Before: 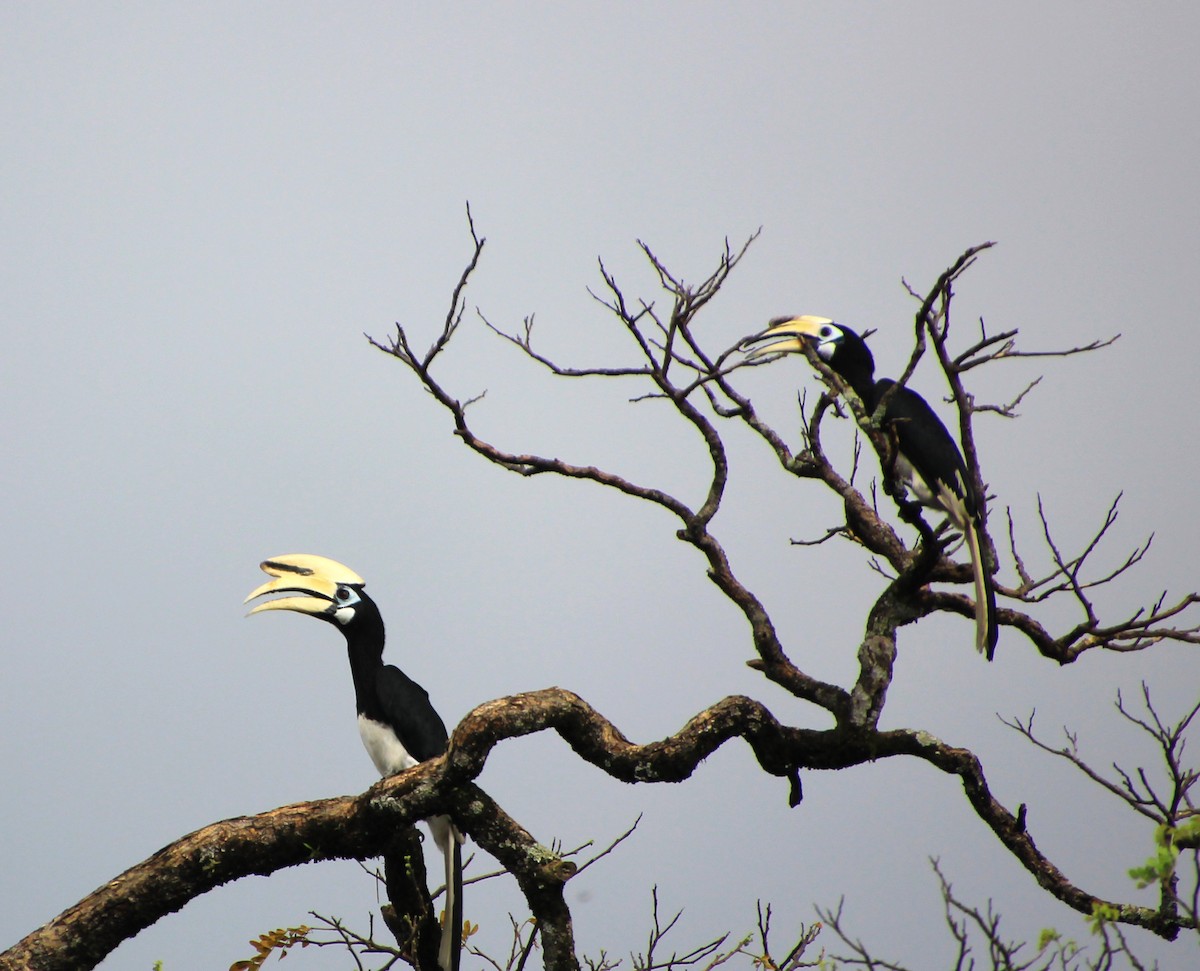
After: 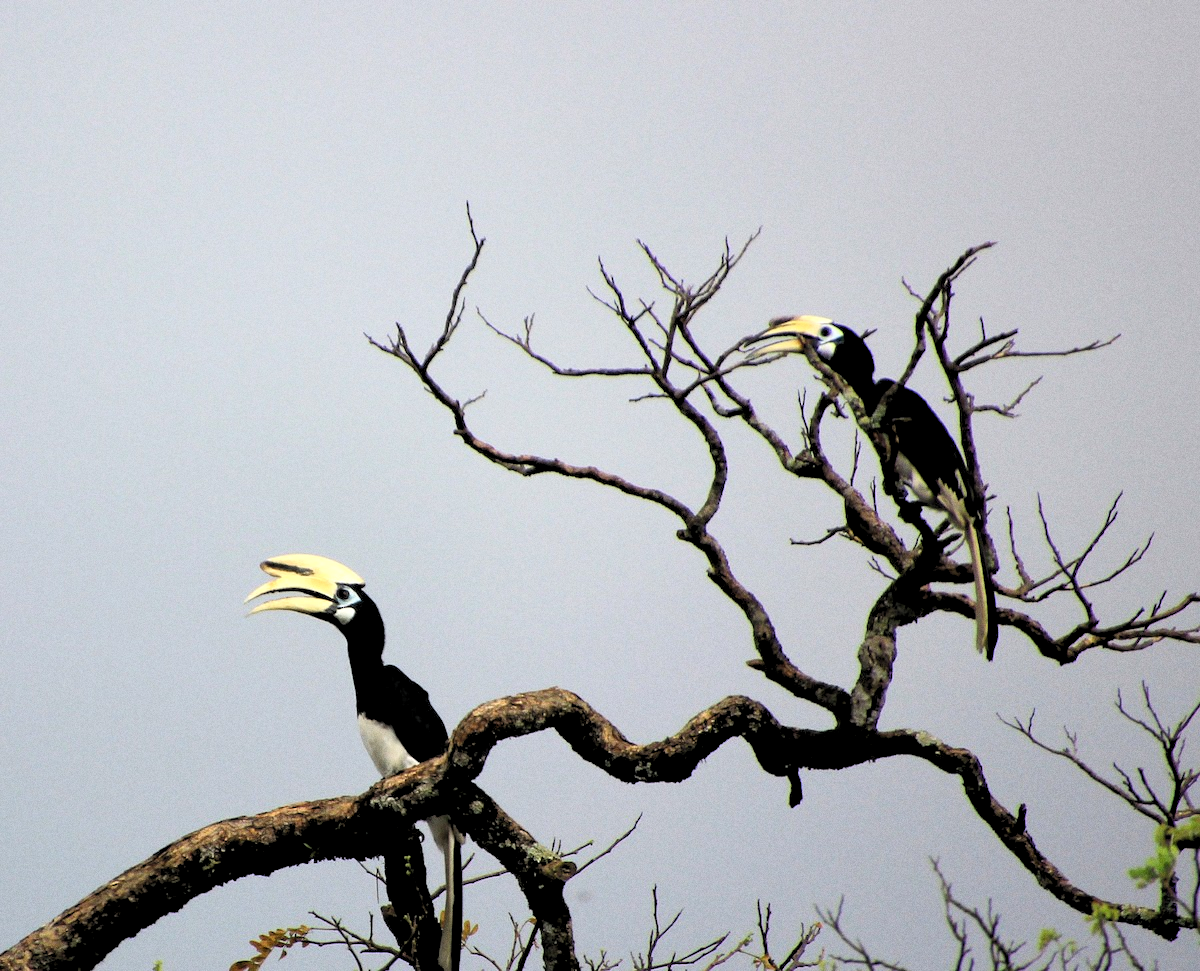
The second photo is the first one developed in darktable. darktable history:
rgb levels: levels [[0.013, 0.434, 0.89], [0, 0.5, 1], [0, 0.5, 1]]
grain: coarseness 0.09 ISO
shadows and highlights: radius 334.93, shadows 63.48, highlights 6.06, compress 87.7%, highlights color adjustment 39.73%, soften with gaussian
